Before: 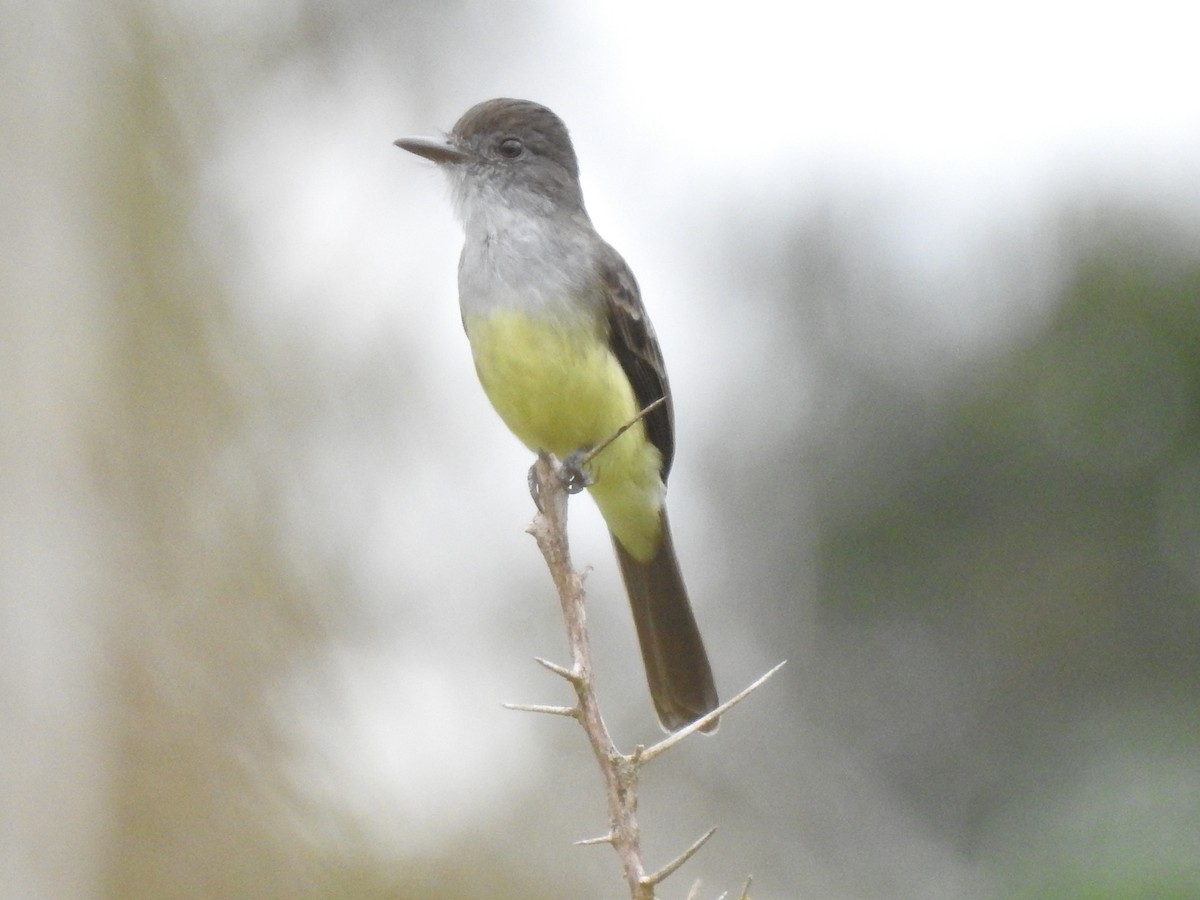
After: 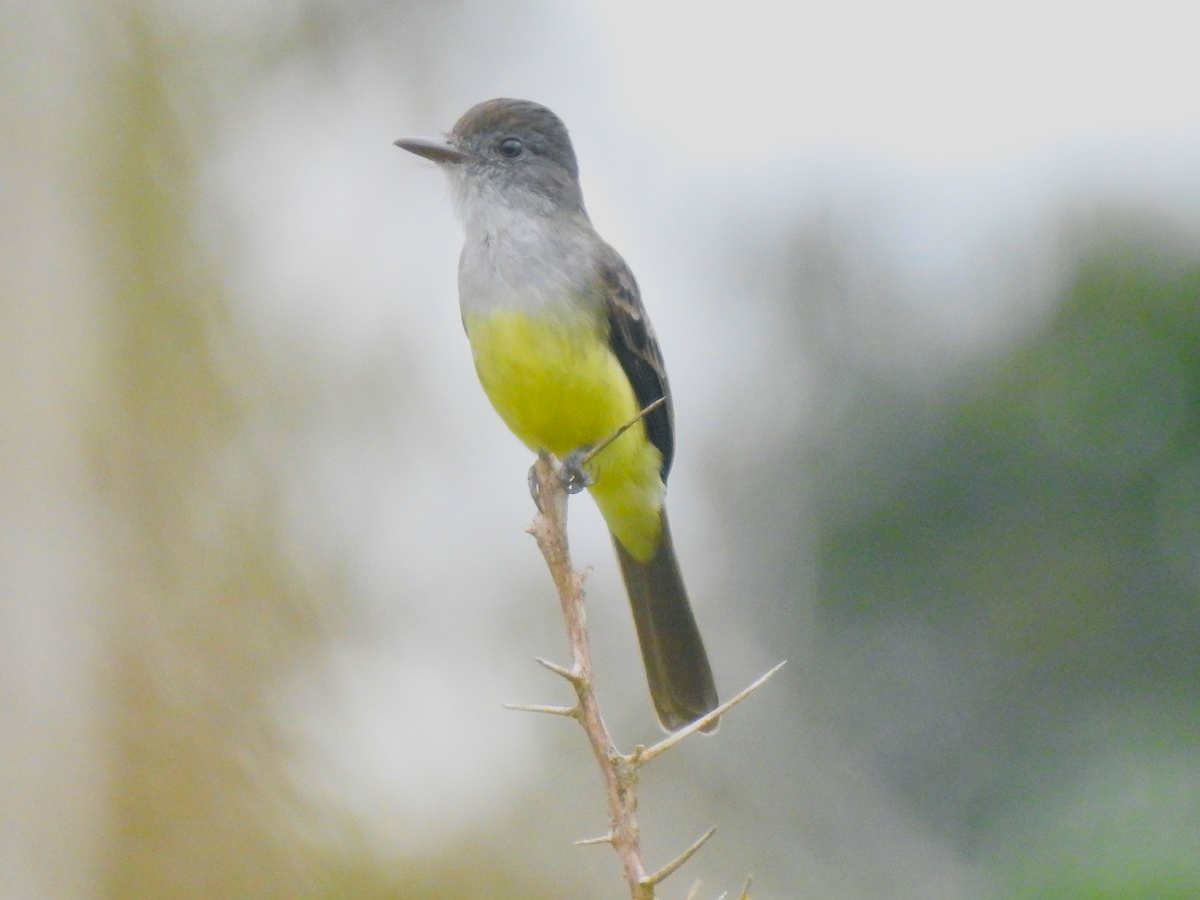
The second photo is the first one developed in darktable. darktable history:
color balance rgb: shadows lift › chroma 7.247%, shadows lift › hue 246.8°, global offset › luminance 1.502%, perceptual saturation grading › global saturation 17.995%, global vibrance 50.63%
filmic rgb: black relative exposure -7.89 EV, white relative exposure 4.09 EV, threshold 5.94 EV, hardness 4.05, latitude 51.79%, contrast 1.01, shadows ↔ highlights balance 6.05%, color science v6 (2022), iterations of high-quality reconstruction 0, enable highlight reconstruction true
color correction: highlights b* -0.043
